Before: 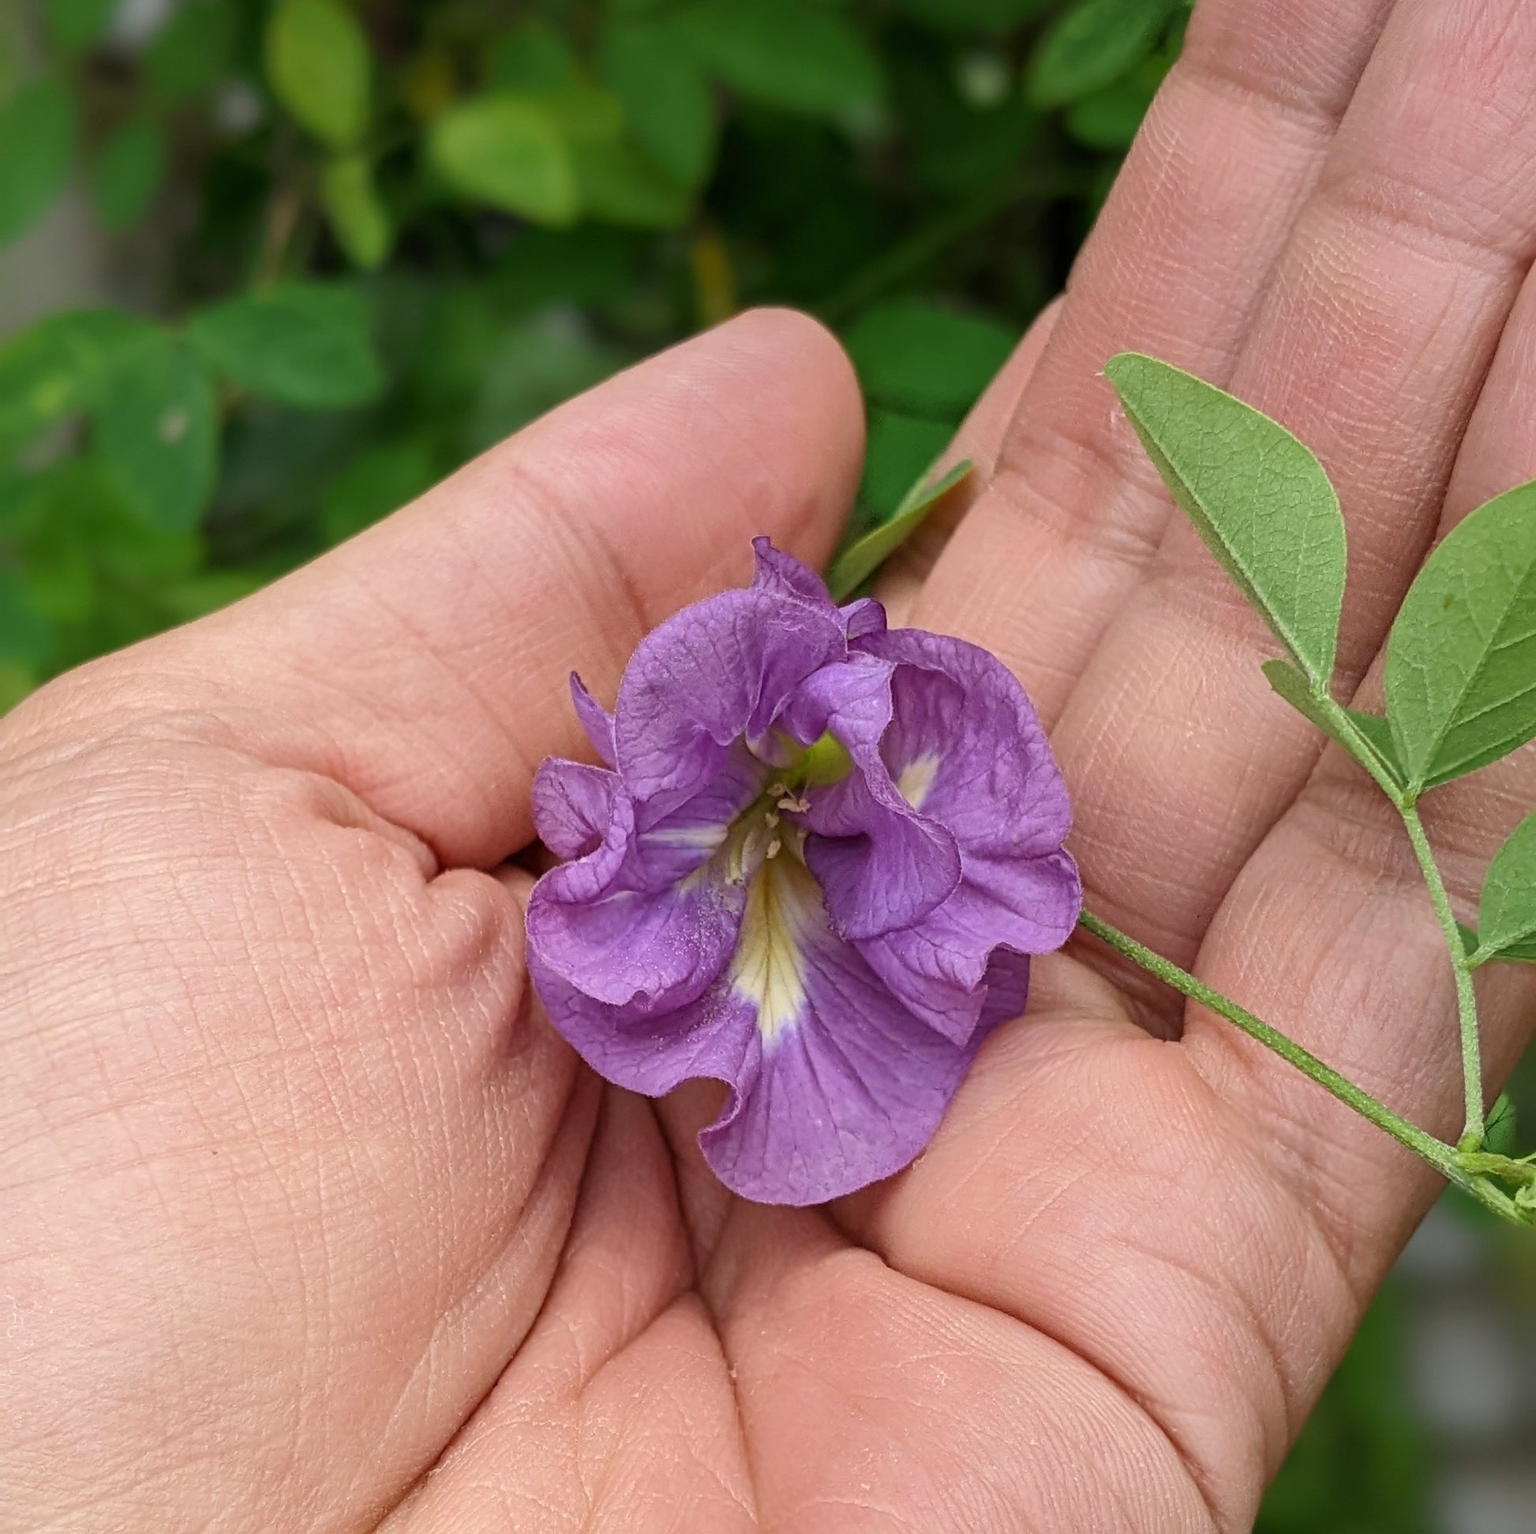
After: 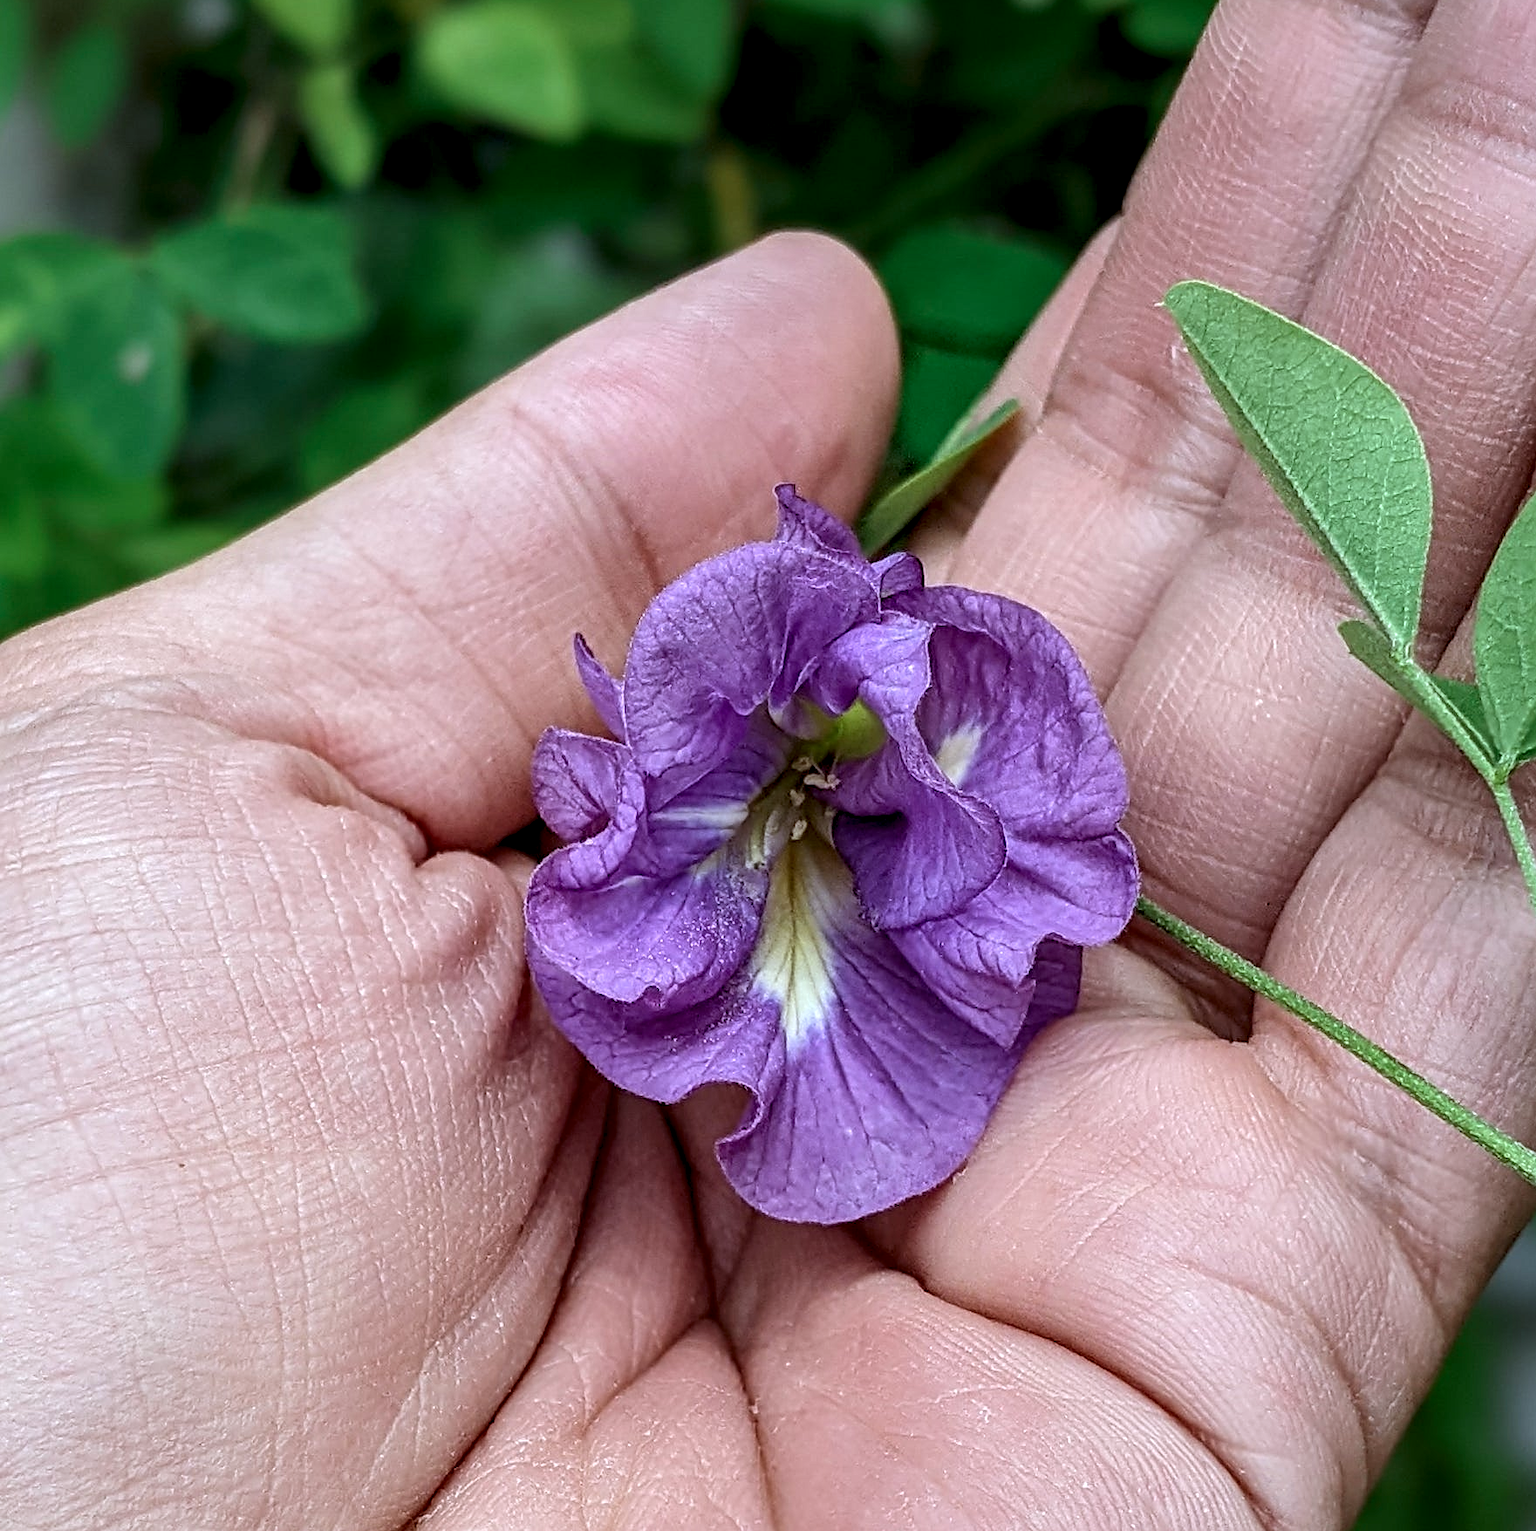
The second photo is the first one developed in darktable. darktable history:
color calibration: x 0.383, y 0.372, temperature 3908.74 K
local contrast: highlights 60%, shadows 59%, detail 160%
sharpen: on, module defaults
crop: left 3.312%, top 6.438%, right 6.188%, bottom 3.192%
